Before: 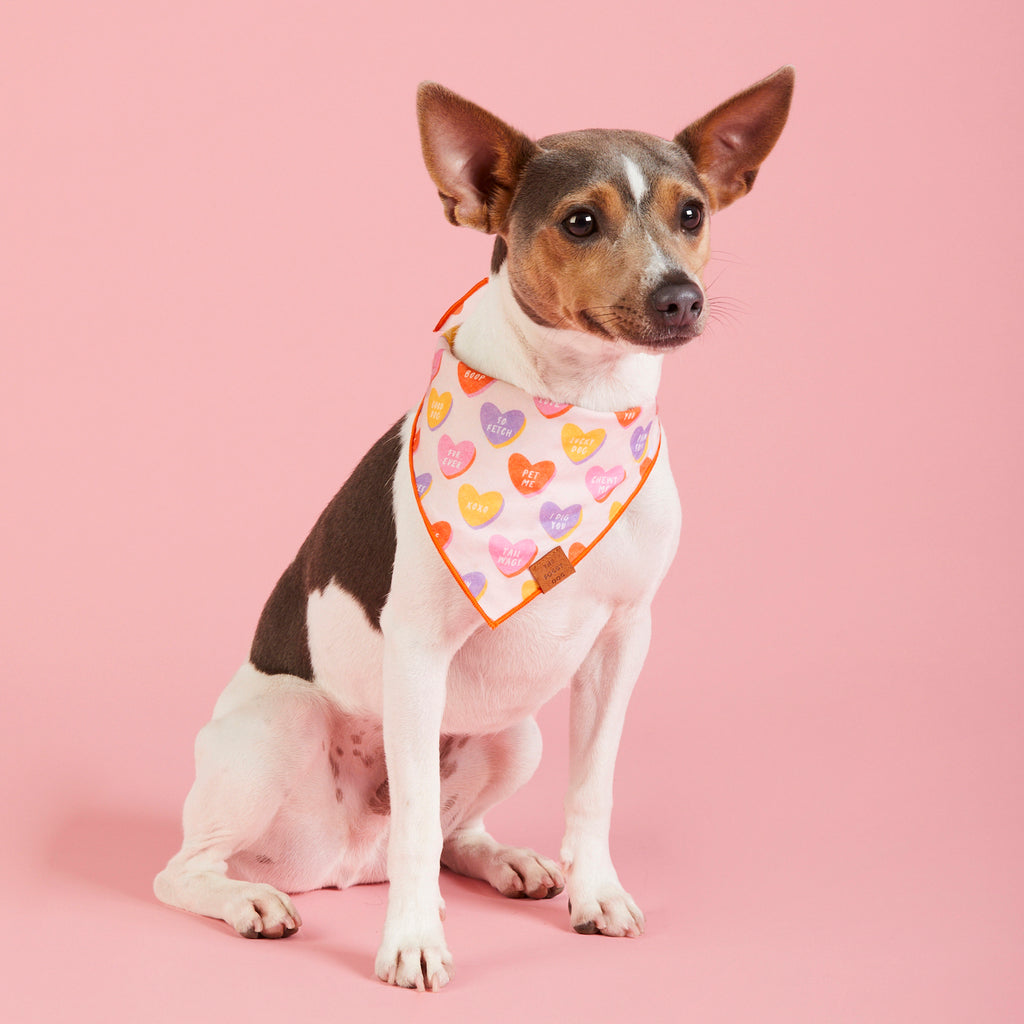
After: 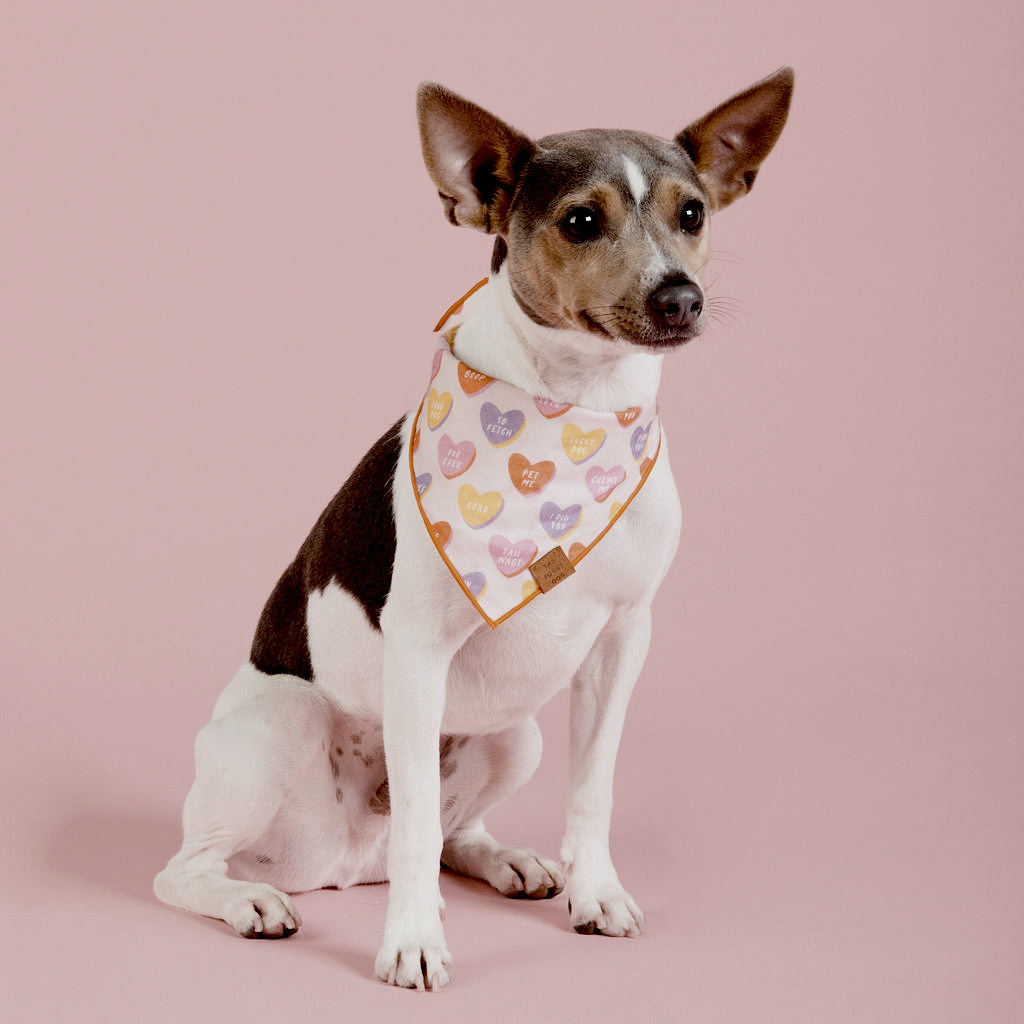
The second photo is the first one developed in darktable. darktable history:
color correction: saturation 0.5
exposure: black level correction 0.046, exposure -0.228 EV, compensate highlight preservation false
